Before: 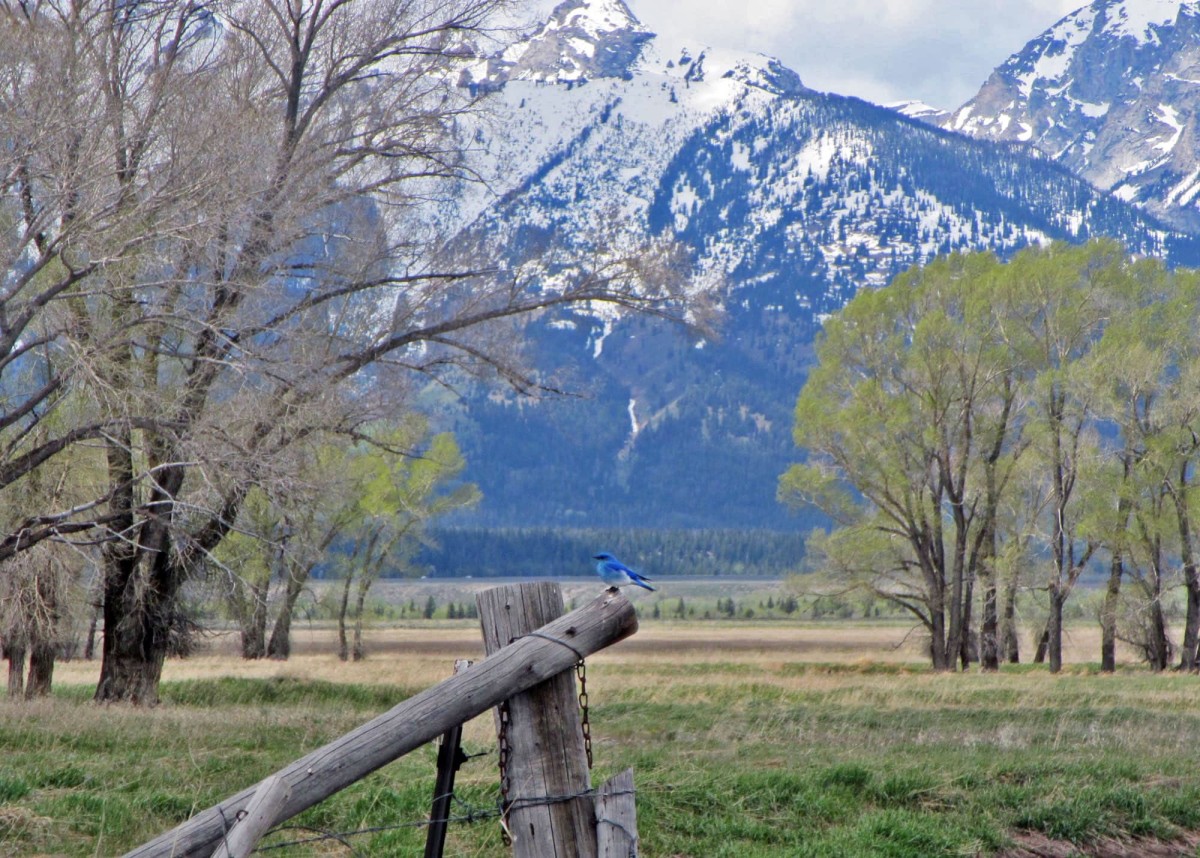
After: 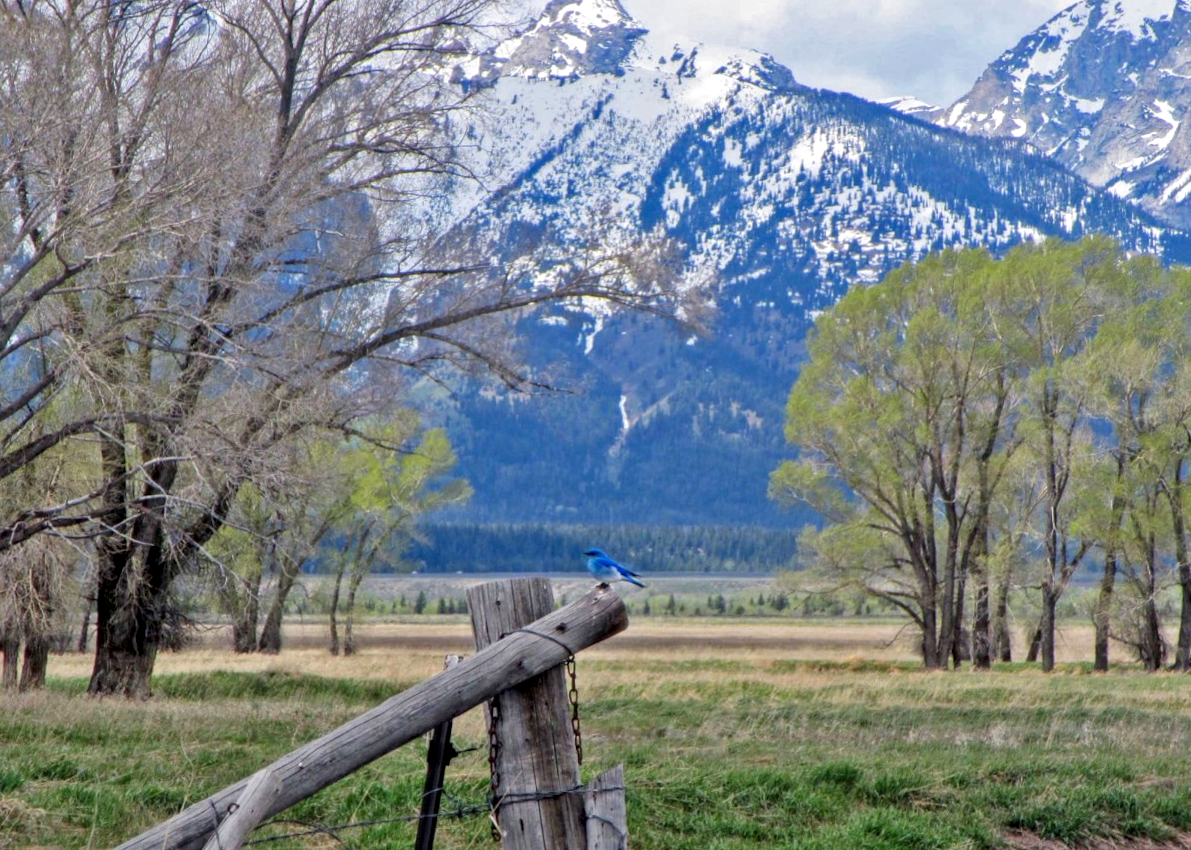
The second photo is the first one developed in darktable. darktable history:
local contrast: on, module defaults
contrast brightness saturation: saturation 0.13
rotate and perspective: rotation 0.192°, lens shift (horizontal) -0.015, crop left 0.005, crop right 0.996, crop top 0.006, crop bottom 0.99
